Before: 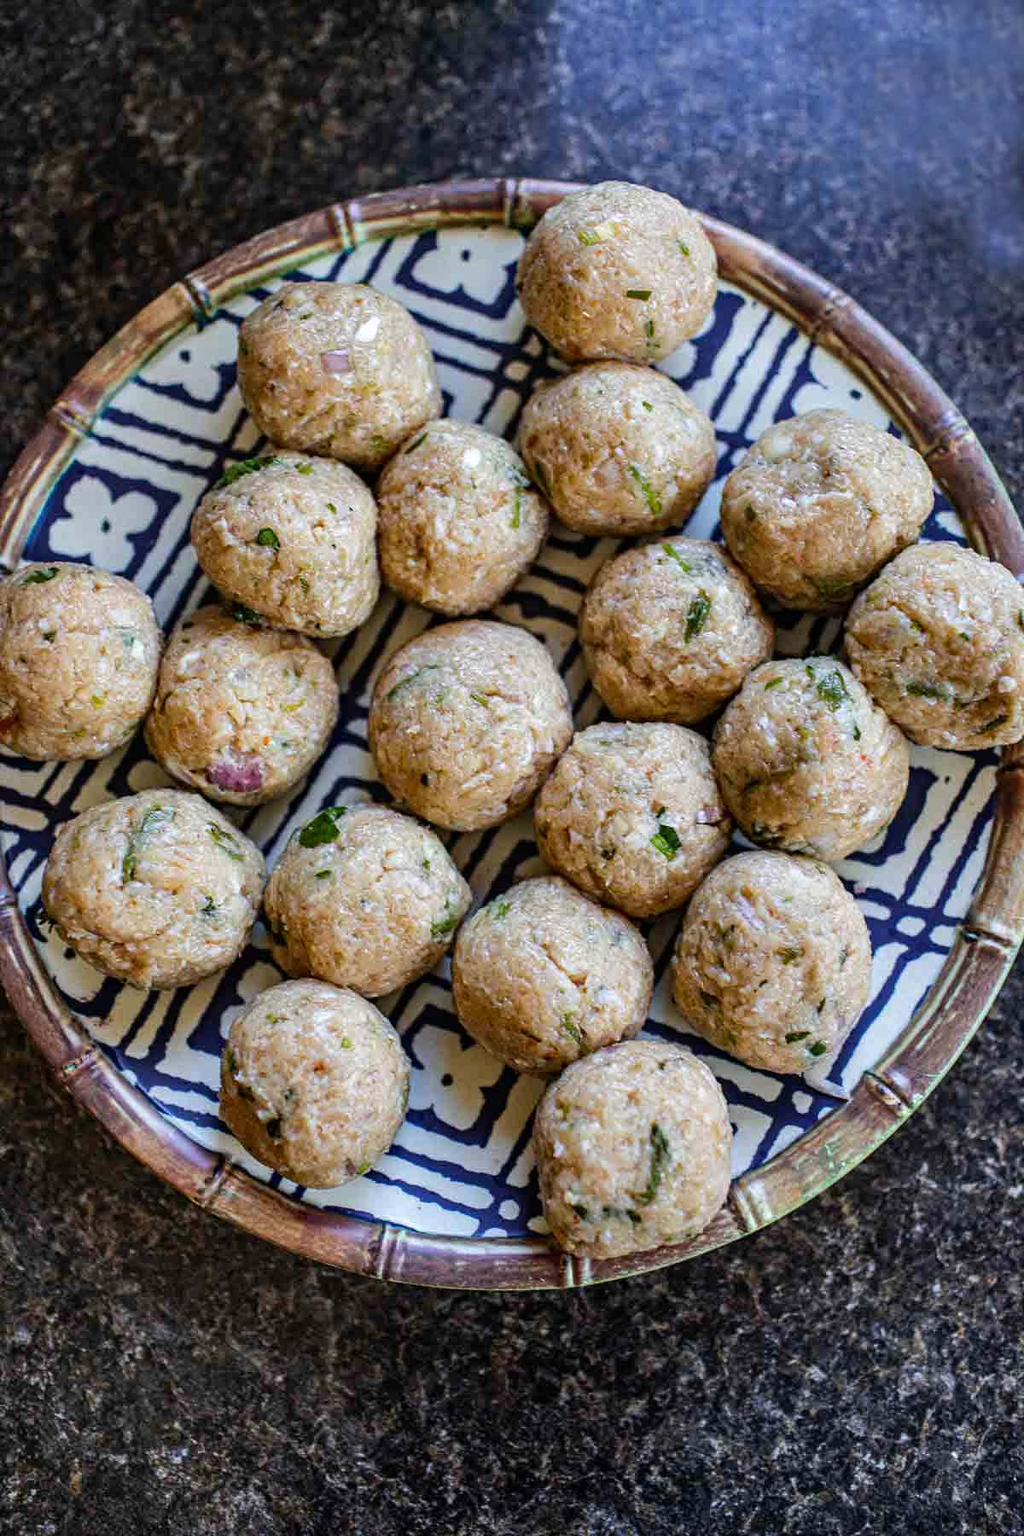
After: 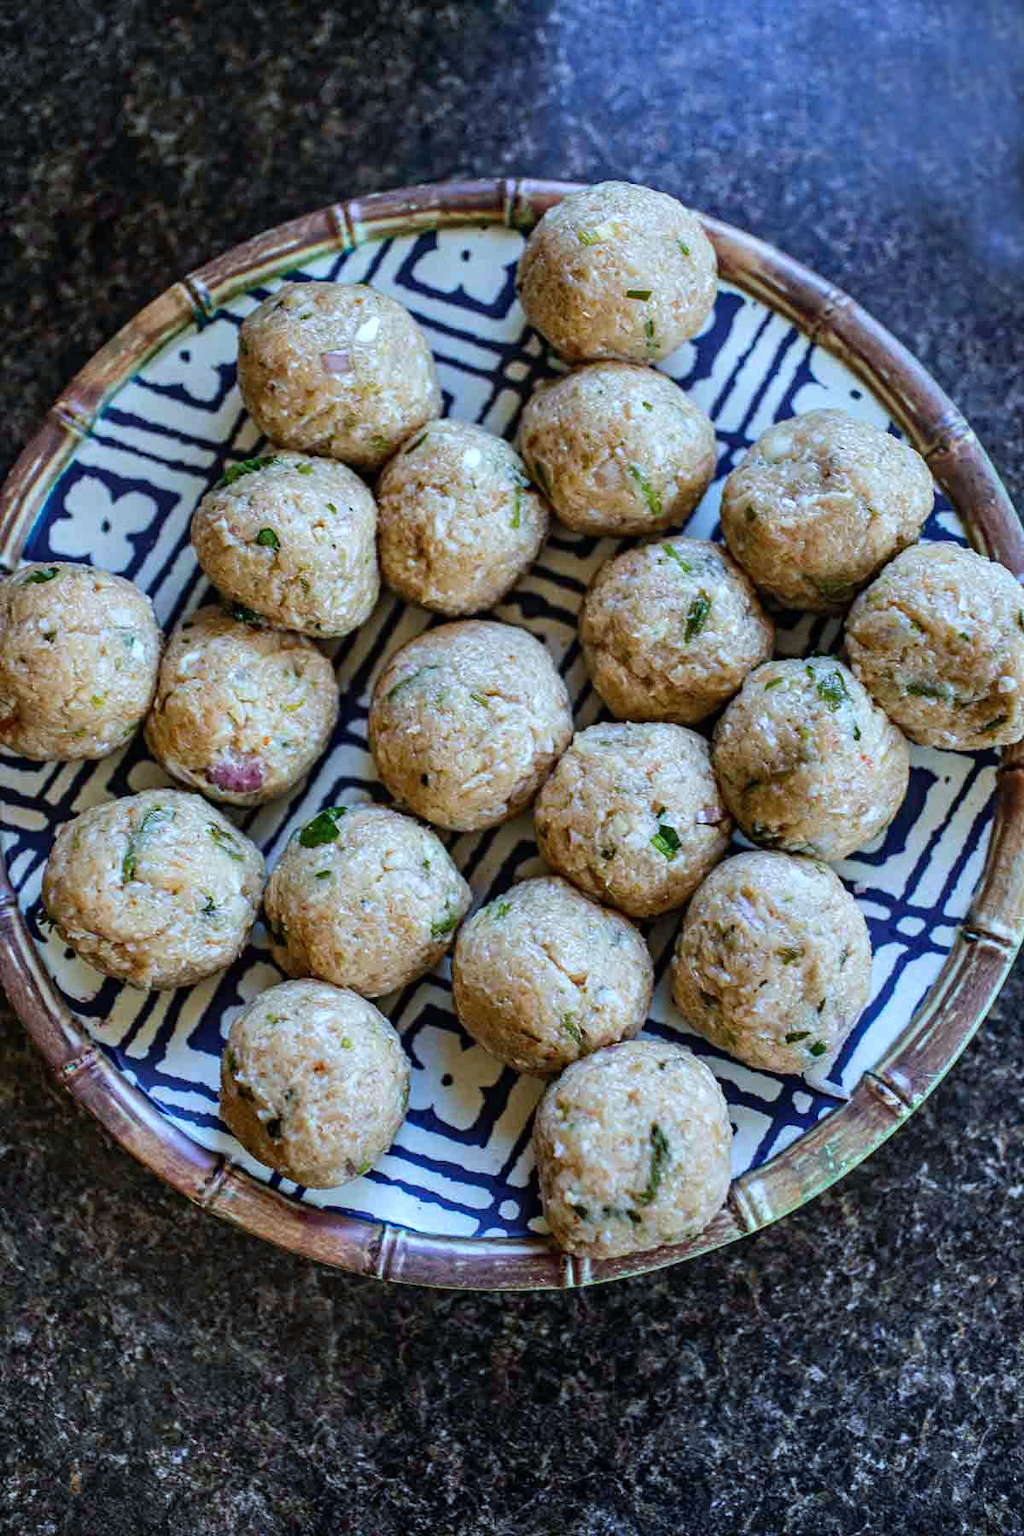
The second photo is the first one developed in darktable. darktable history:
color calibration: gray › normalize channels true, illuminant F (fluorescent), F source F9 (Cool White Deluxe 4150 K) – high CRI, x 0.374, y 0.373, temperature 4149.24 K, gamut compression 0.03
